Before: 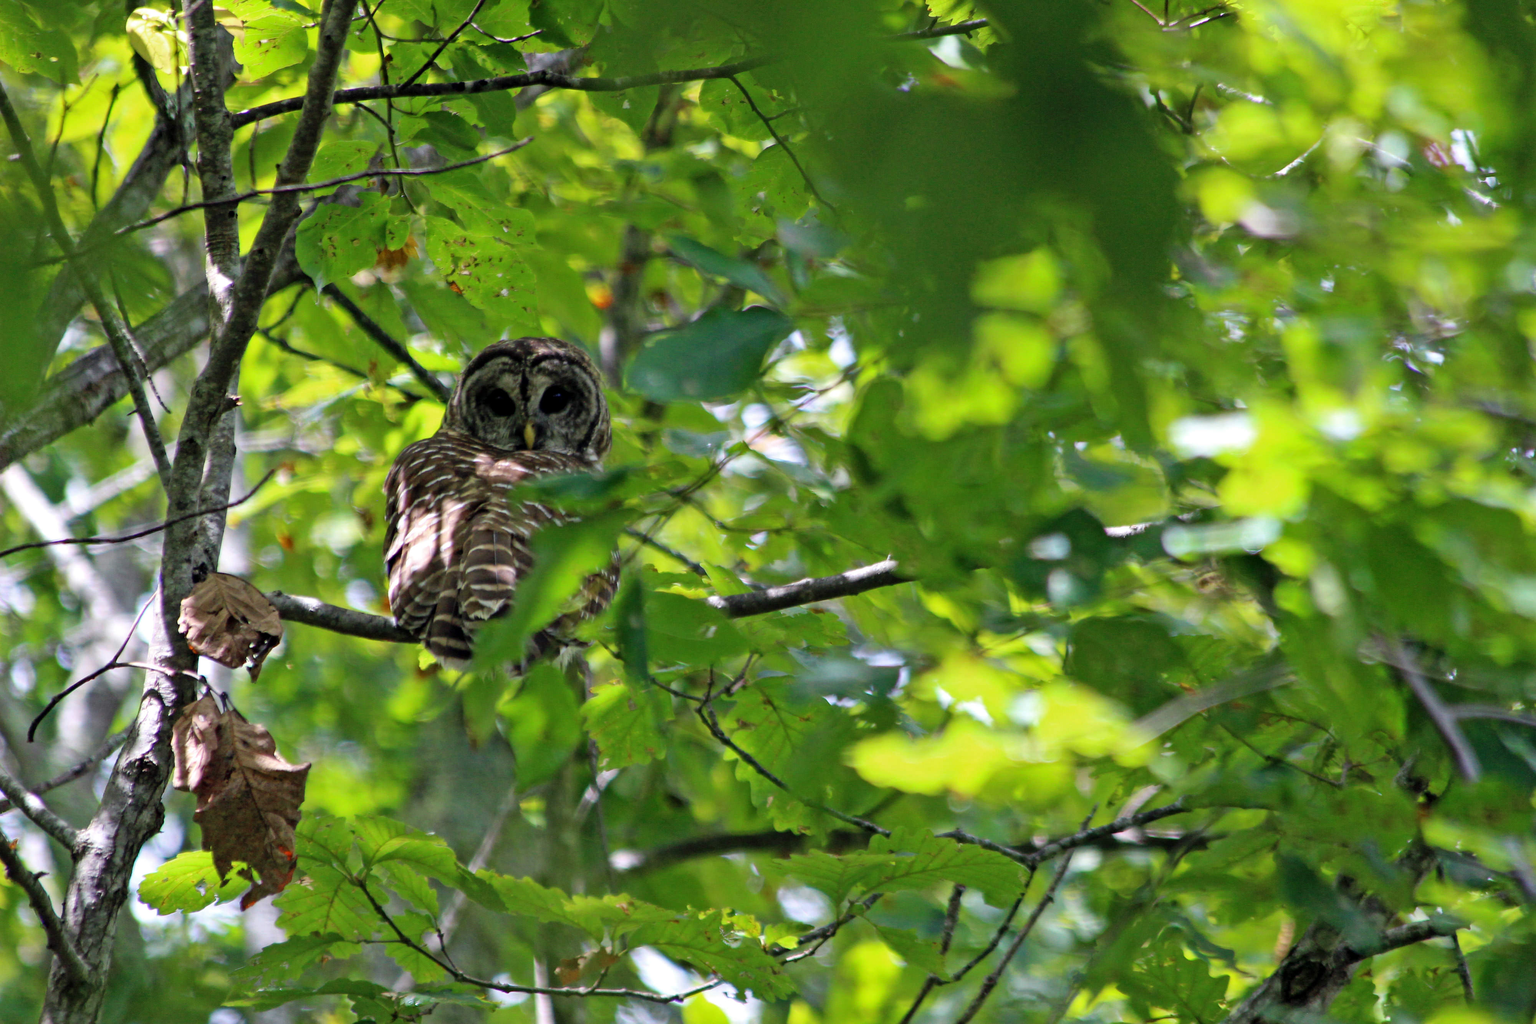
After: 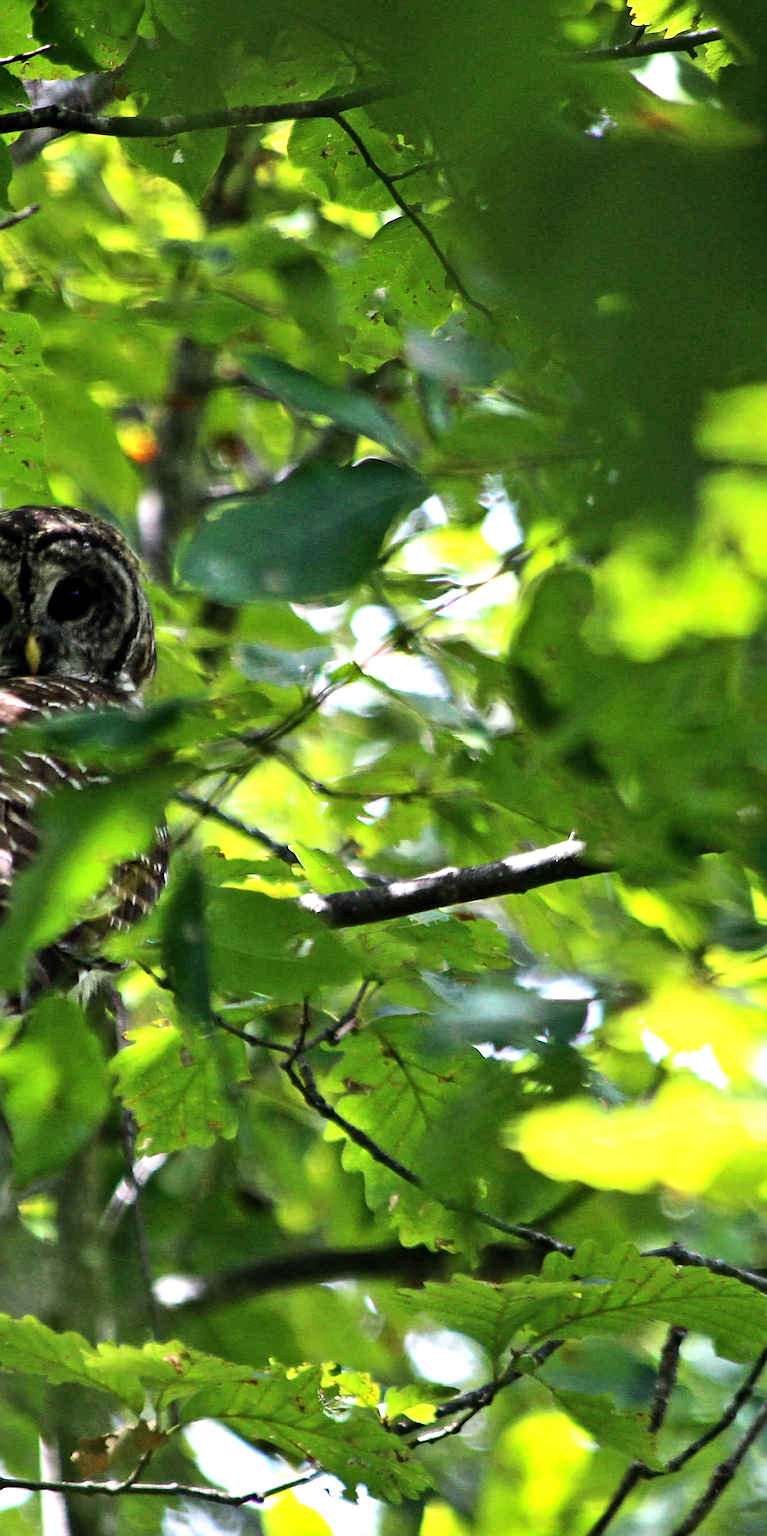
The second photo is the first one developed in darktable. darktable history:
crop: left 33.06%, right 33.621%
sharpen: on, module defaults
tone equalizer: -8 EV -1.09 EV, -7 EV -0.98 EV, -6 EV -0.859 EV, -5 EV -0.614 EV, -3 EV 0.579 EV, -2 EV 0.896 EV, -1 EV 1.01 EV, +0 EV 1.07 EV, edges refinement/feathering 500, mask exposure compensation -1.57 EV, preserve details no
